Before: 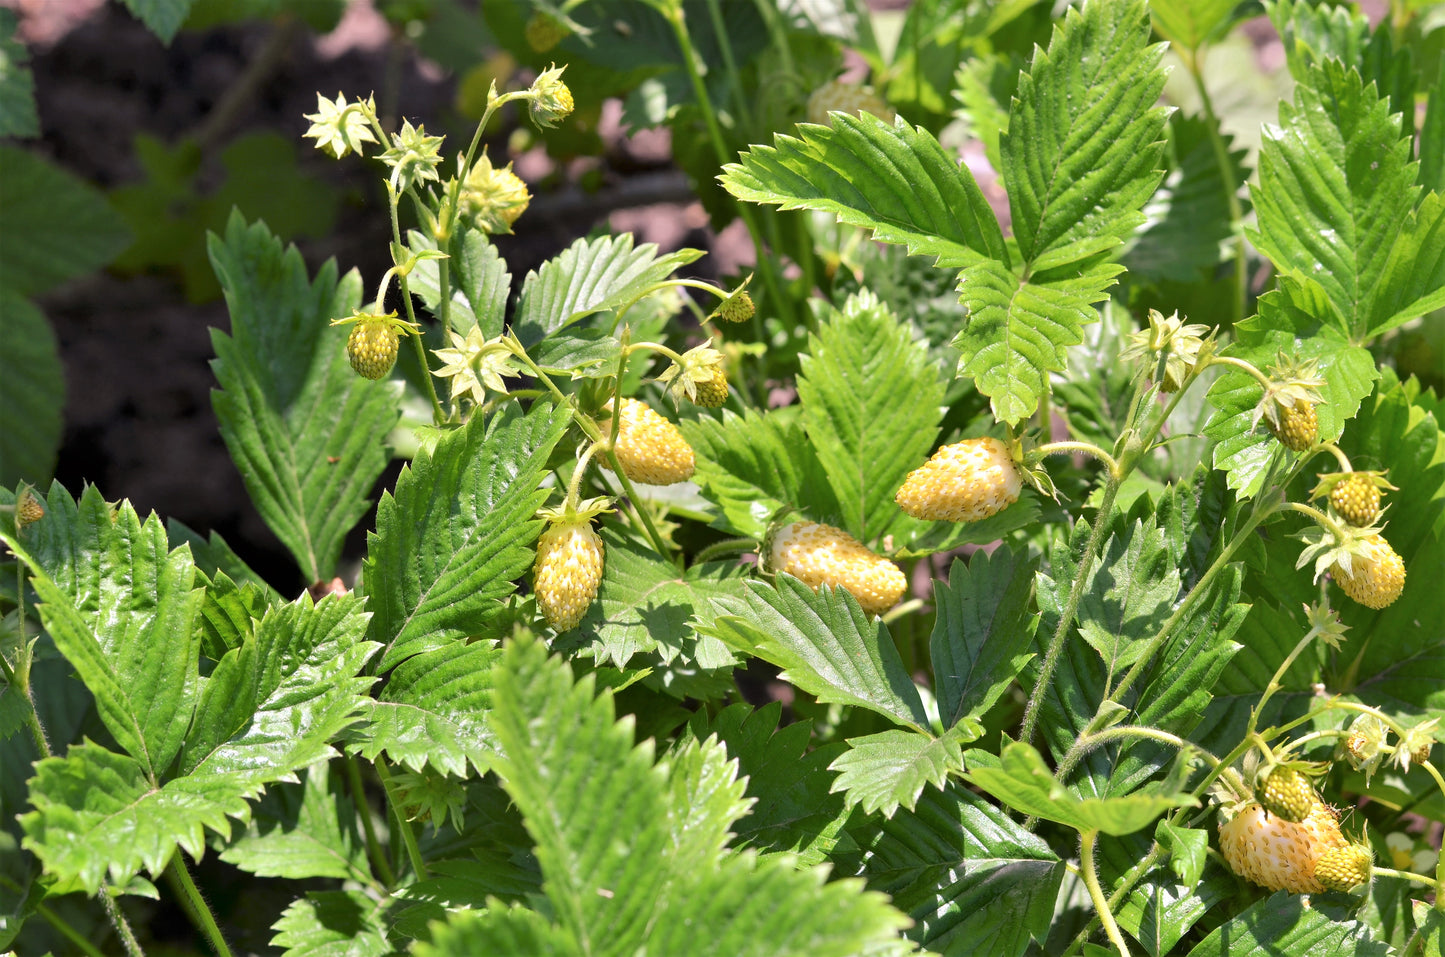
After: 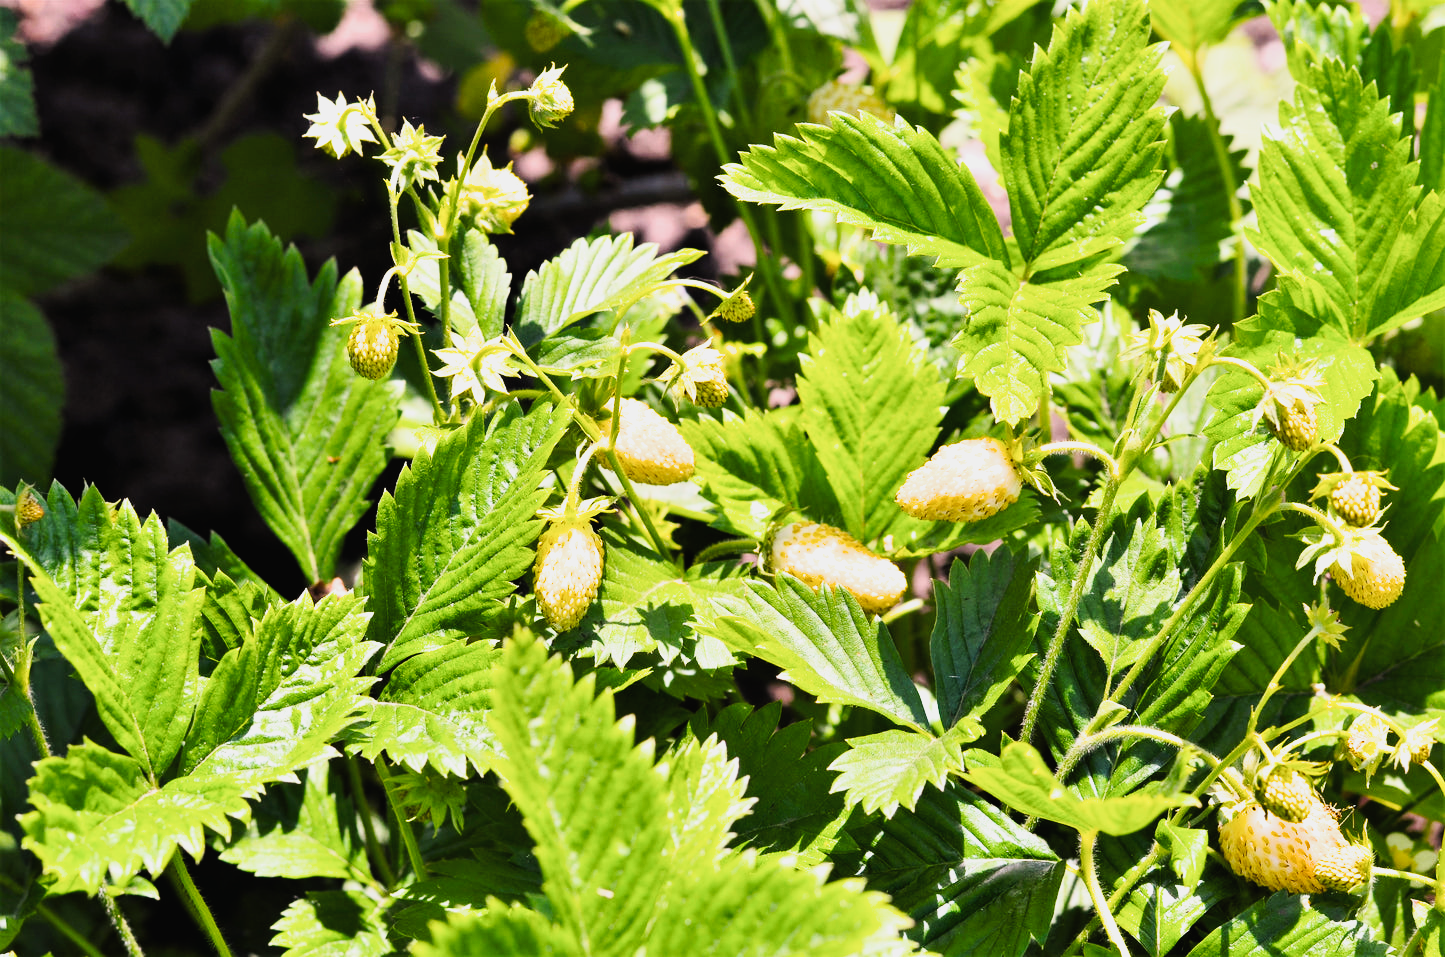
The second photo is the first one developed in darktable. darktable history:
tone curve: curves: ch0 [(0, 0.017) (0.239, 0.277) (0.508, 0.593) (0.826, 0.855) (1, 0.945)]; ch1 [(0, 0) (0.401, 0.42) (0.442, 0.47) (0.492, 0.498) (0.511, 0.504) (0.555, 0.586) (0.681, 0.739) (1, 1)]; ch2 [(0, 0) (0.411, 0.433) (0.5, 0.504) (0.545, 0.574) (1, 1)], preserve colors none
color balance rgb: linear chroma grading › global chroma 0.421%, perceptual saturation grading › global saturation 25.232%, perceptual brilliance grading › global brilliance 19.273%, perceptual brilliance grading › shadows -40.494%, global vibrance 24.013%
filmic rgb: middle gray luminance 21.9%, black relative exposure -14.04 EV, white relative exposure 2.95 EV, target black luminance 0%, hardness 8.84, latitude 60.33%, contrast 1.213, highlights saturation mix 4.21%, shadows ↔ highlights balance 42.36%
